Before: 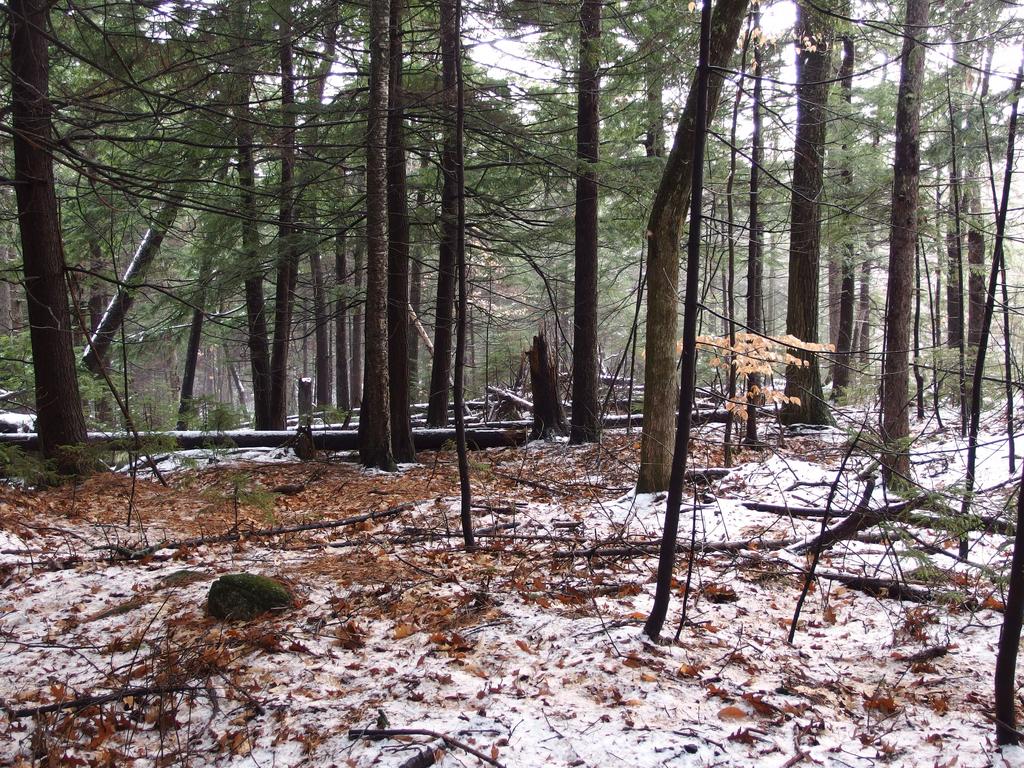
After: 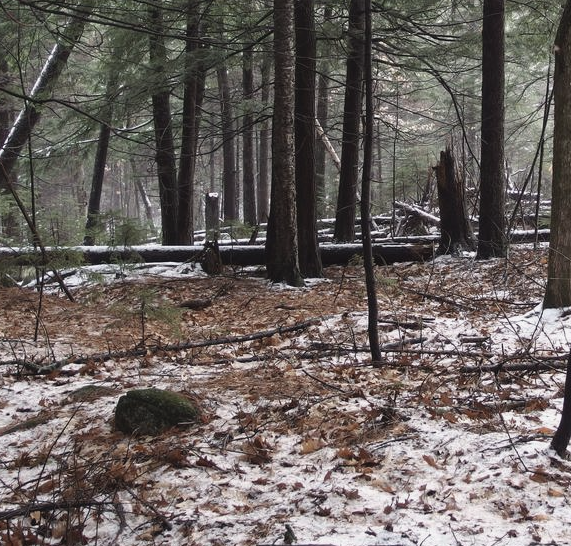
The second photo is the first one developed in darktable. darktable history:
crop: left 9.142%, top 24.217%, right 35.064%, bottom 4.622%
contrast brightness saturation: contrast -0.063, saturation -0.414
